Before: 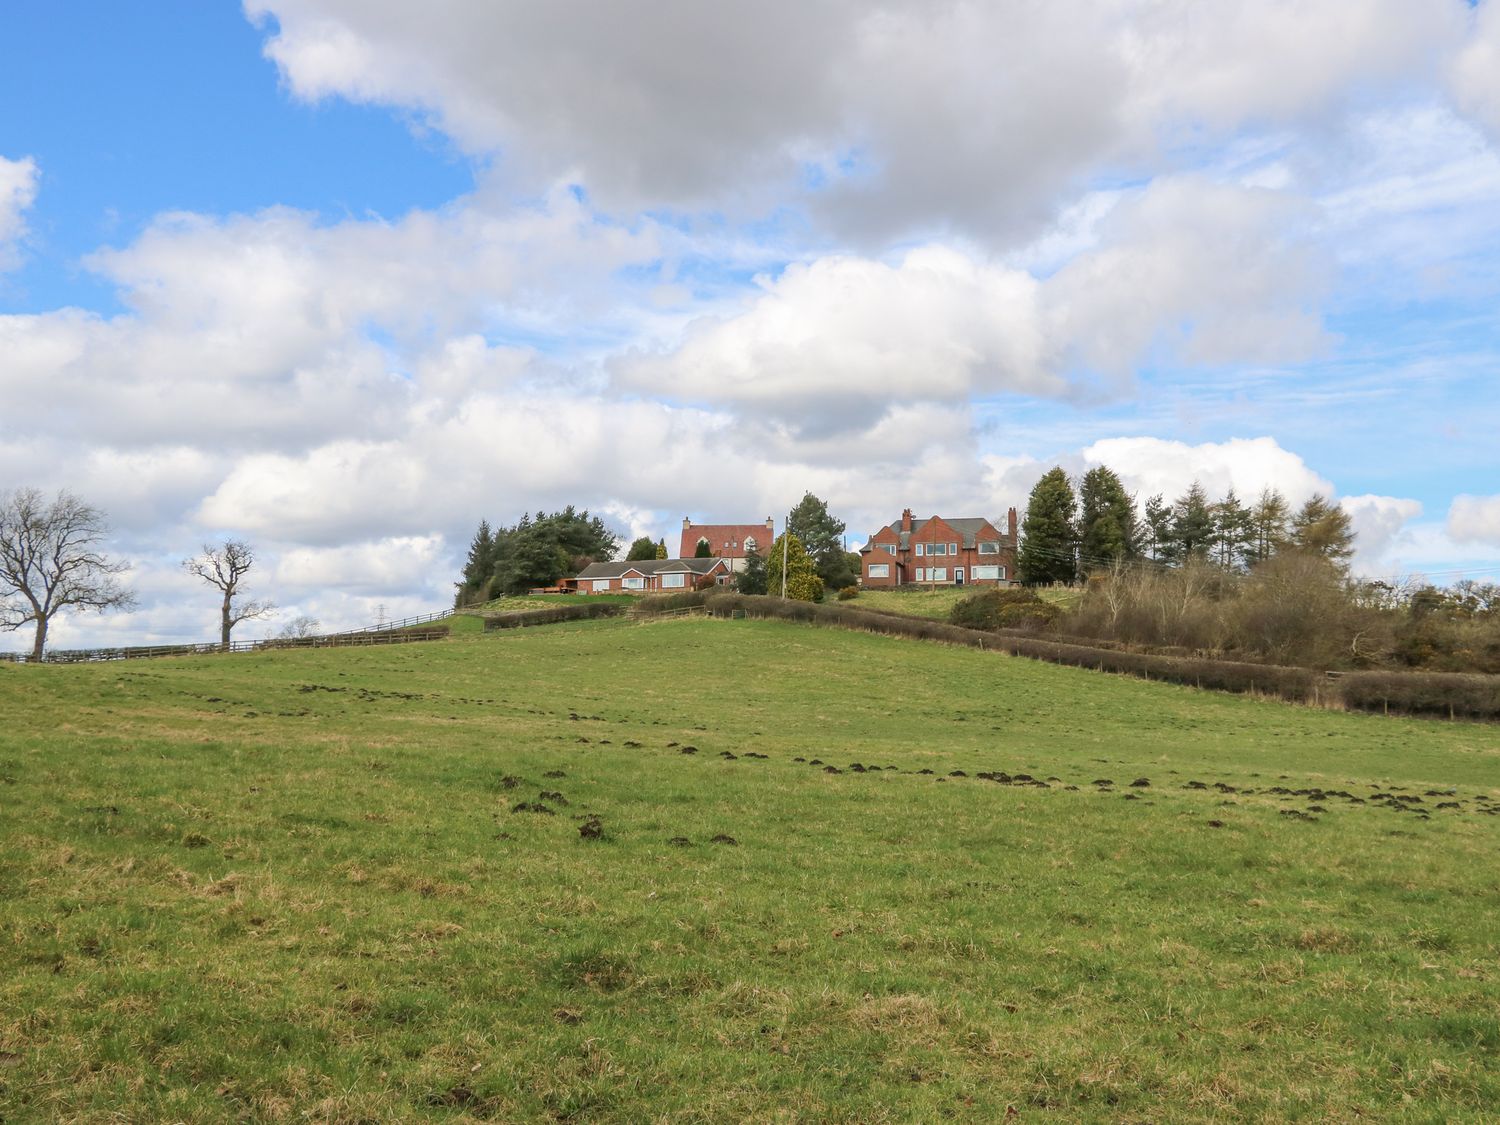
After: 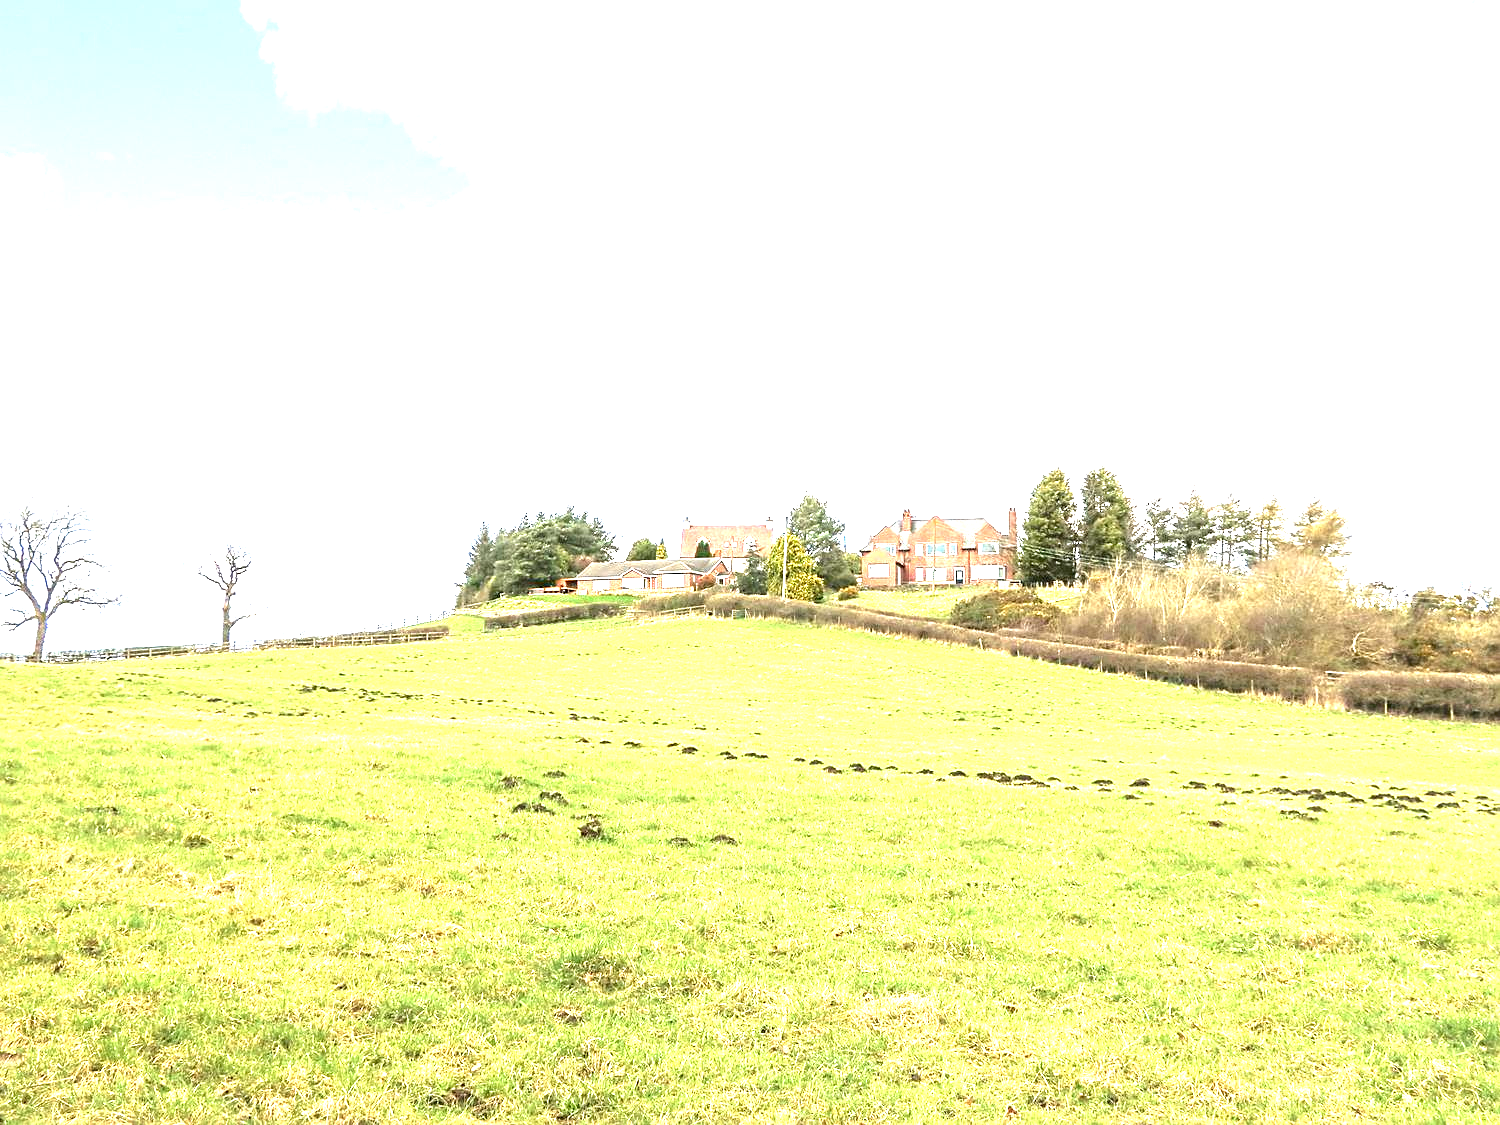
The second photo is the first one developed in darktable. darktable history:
sharpen: on, module defaults
tone equalizer: edges refinement/feathering 500, mask exposure compensation -1.26 EV, preserve details no
exposure: black level correction 0.001, exposure 2.555 EV, compensate highlight preservation false
